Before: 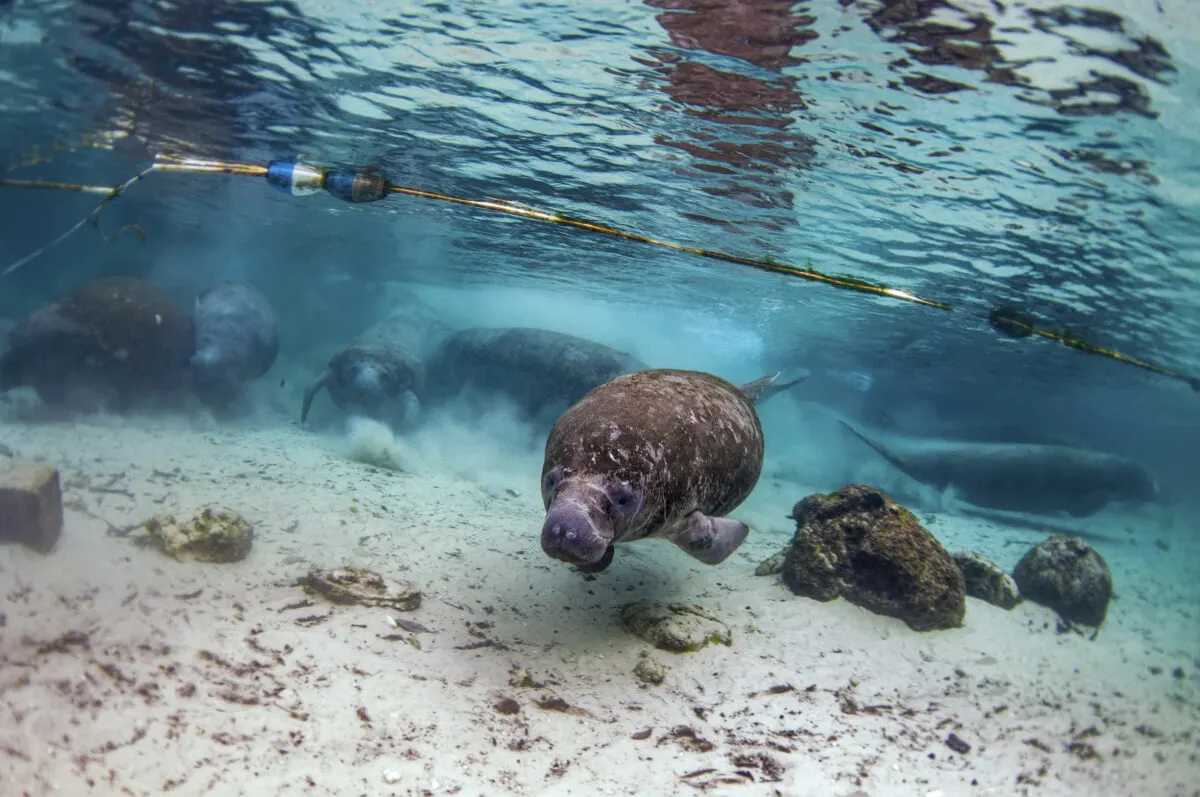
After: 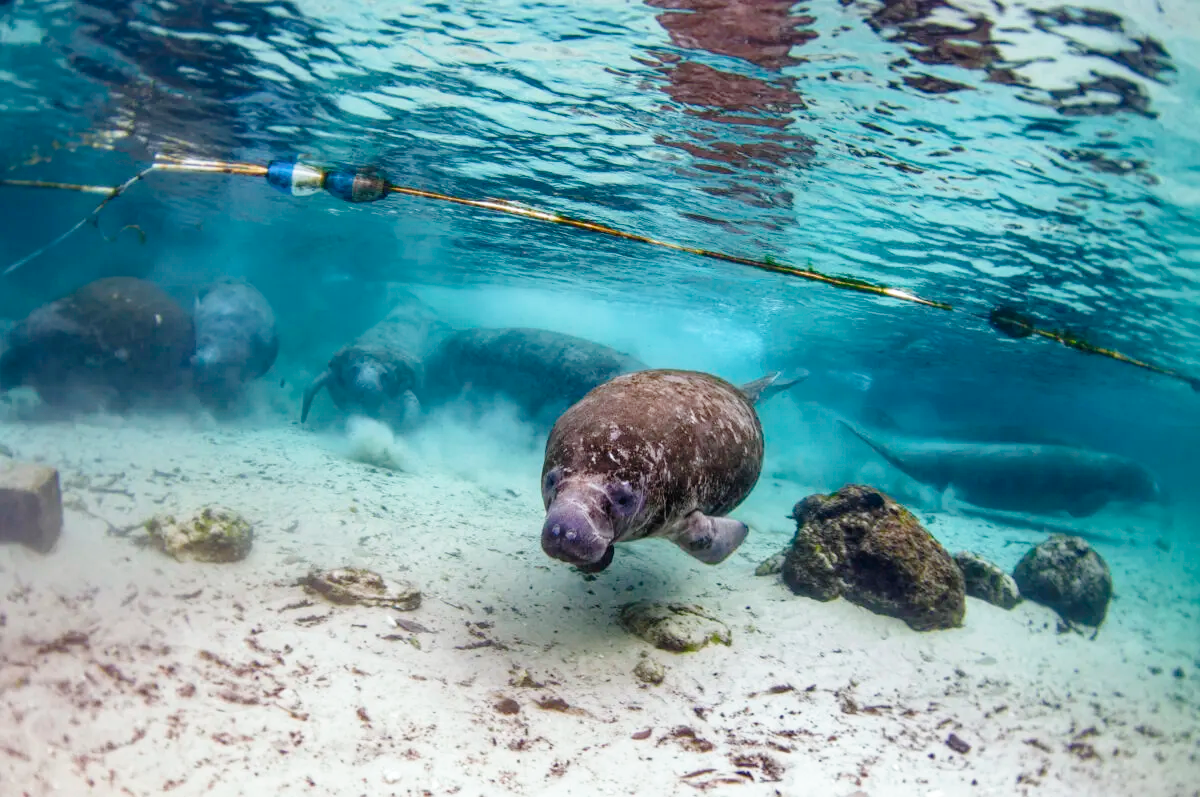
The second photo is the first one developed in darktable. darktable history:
tone curve: curves: ch0 [(0, 0) (0.003, 0.023) (0.011, 0.025) (0.025, 0.029) (0.044, 0.047) (0.069, 0.079) (0.1, 0.113) (0.136, 0.152) (0.177, 0.199) (0.224, 0.26) (0.277, 0.333) (0.335, 0.404) (0.399, 0.48) (0.468, 0.559) (0.543, 0.635) (0.623, 0.713) (0.709, 0.797) (0.801, 0.879) (0.898, 0.953) (1, 1)], preserve colors none
